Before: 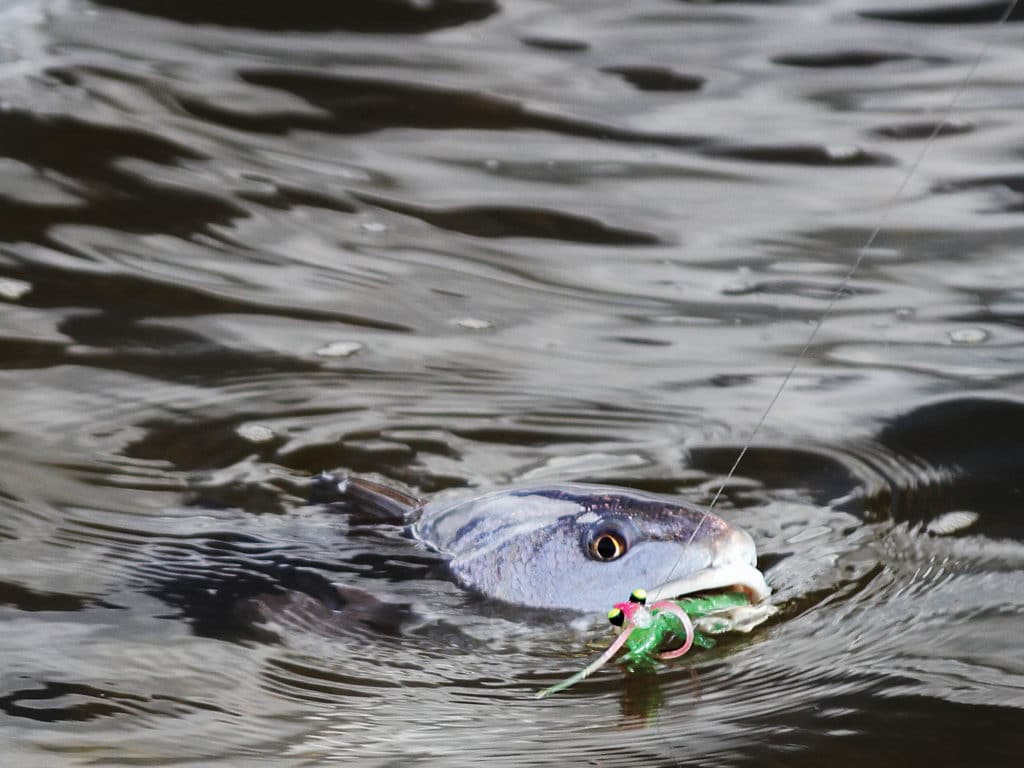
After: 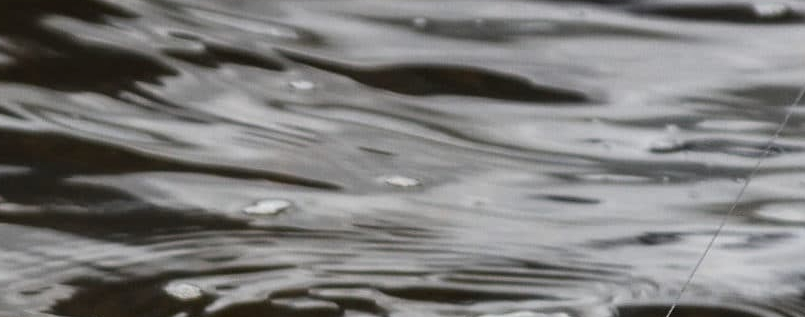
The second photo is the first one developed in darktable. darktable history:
crop: left 7.124%, top 18.52%, right 14.249%, bottom 40.097%
local contrast: on, module defaults
